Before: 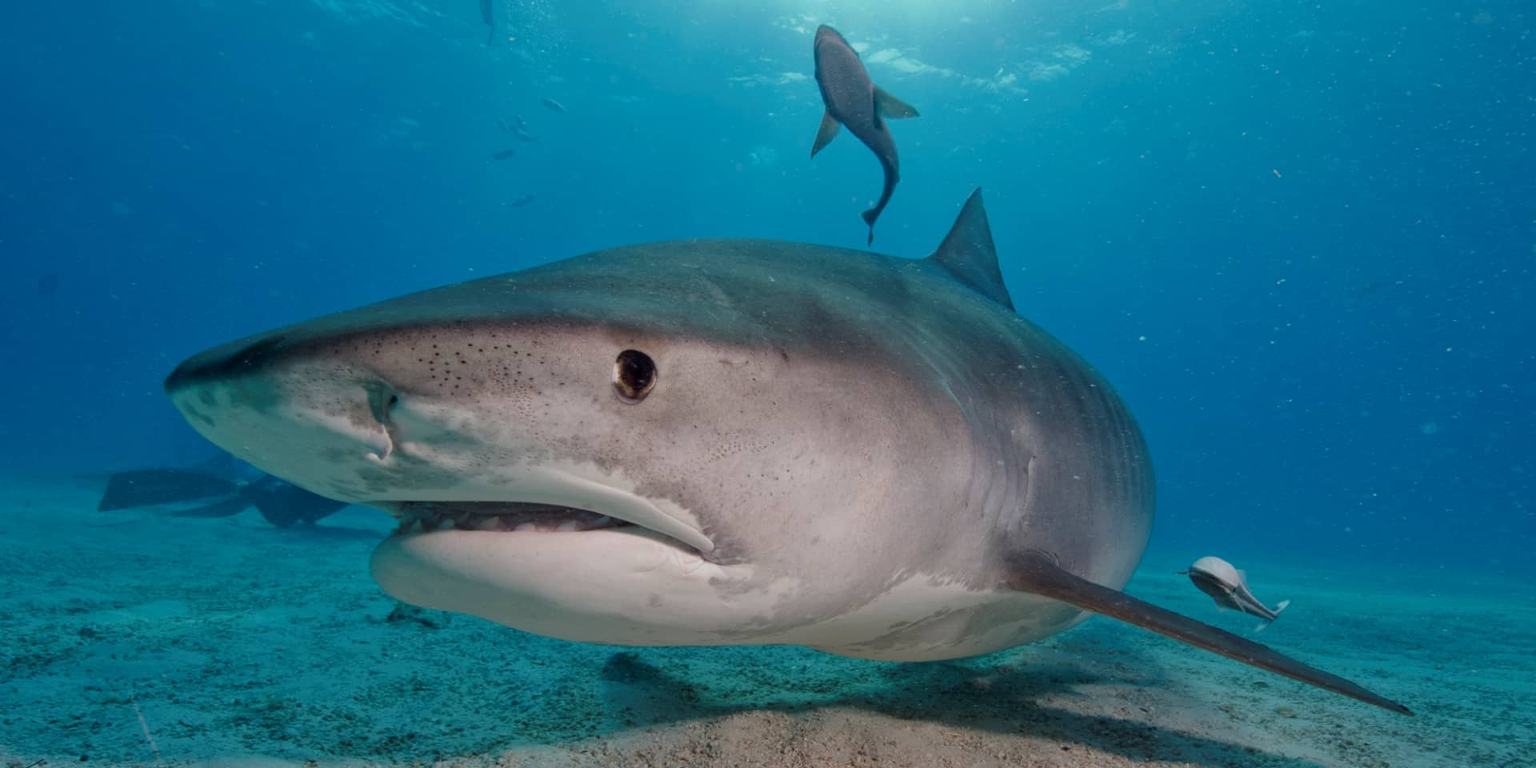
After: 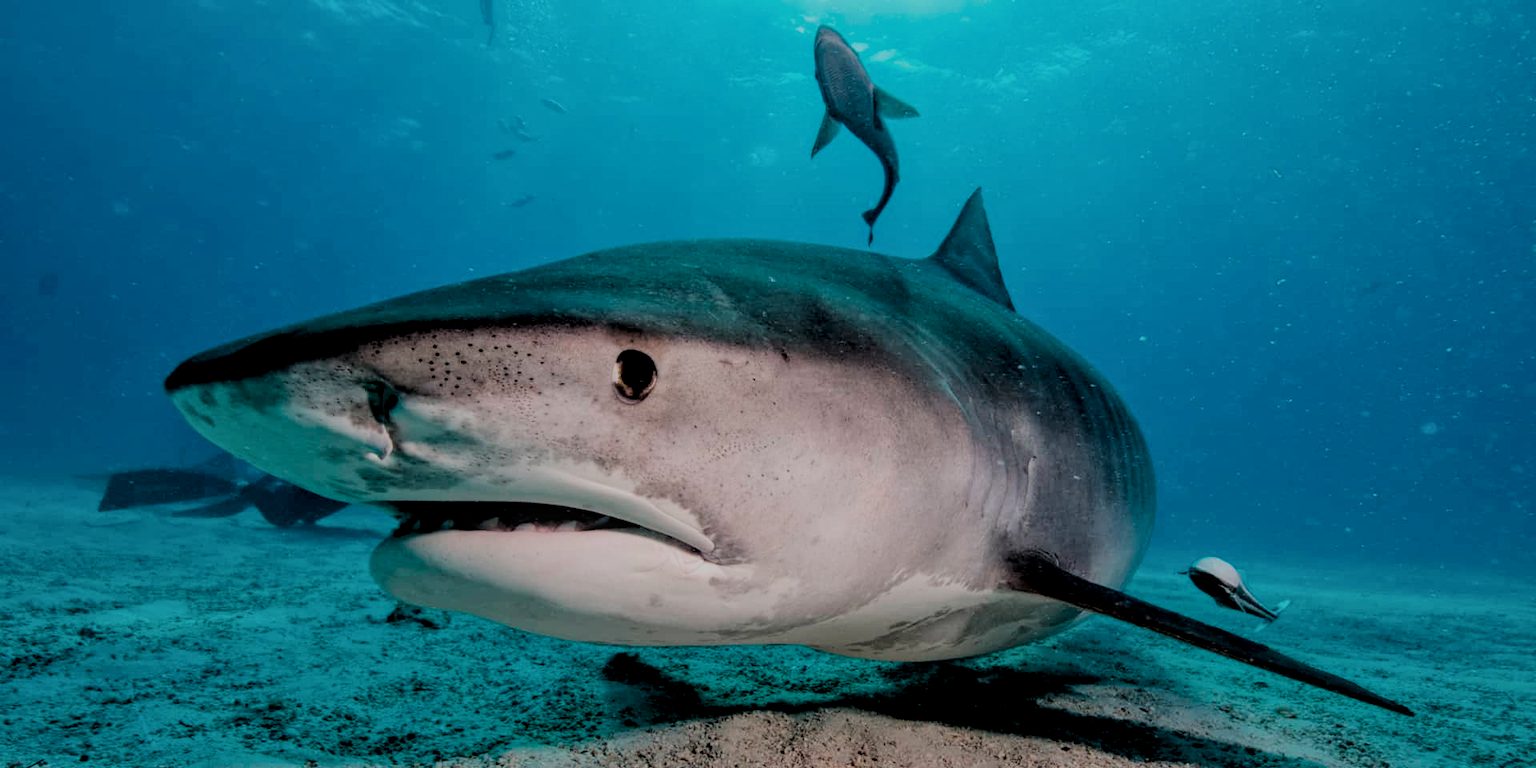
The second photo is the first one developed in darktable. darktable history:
filmic rgb: black relative exposure -3.21 EV, white relative exposure 7.02 EV, hardness 1.46, contrast 1.35
local contrast: on, module defaults
